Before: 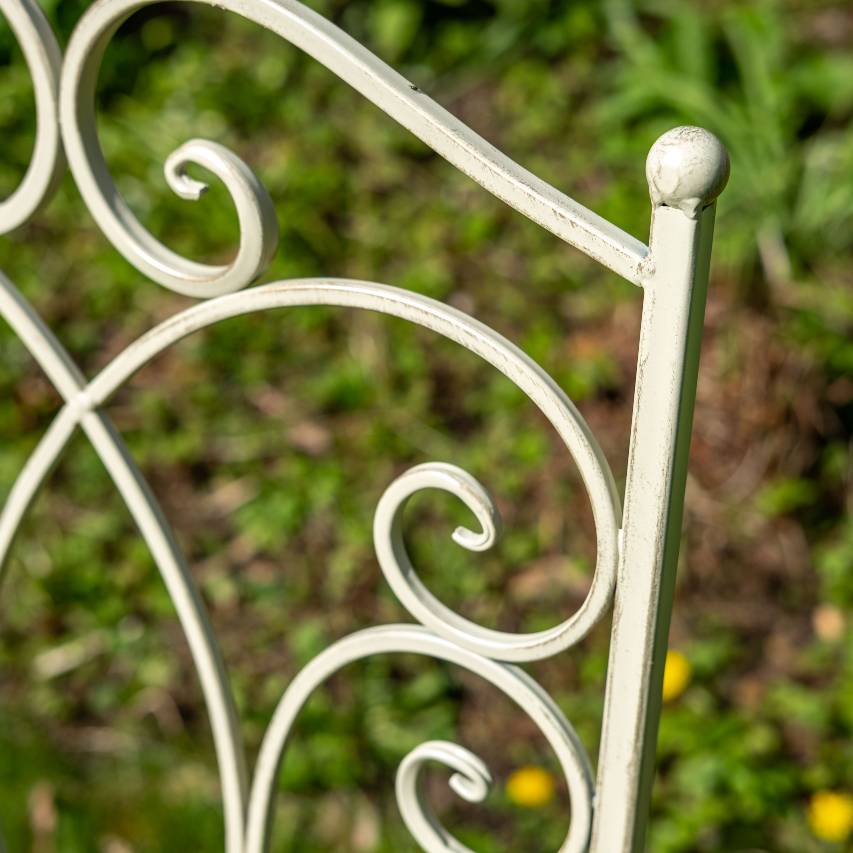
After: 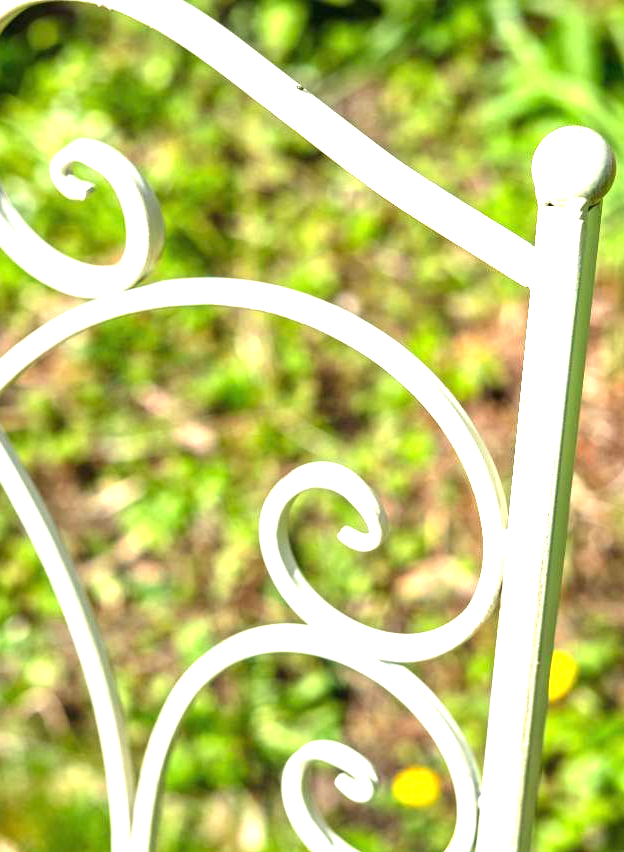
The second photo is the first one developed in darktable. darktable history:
exposure: black level correction 0, exposure 2 EV, compensate highlight preservation false
white balance: red 0.978, blue 0.999
crop: left 13.443%, right 13.31%
